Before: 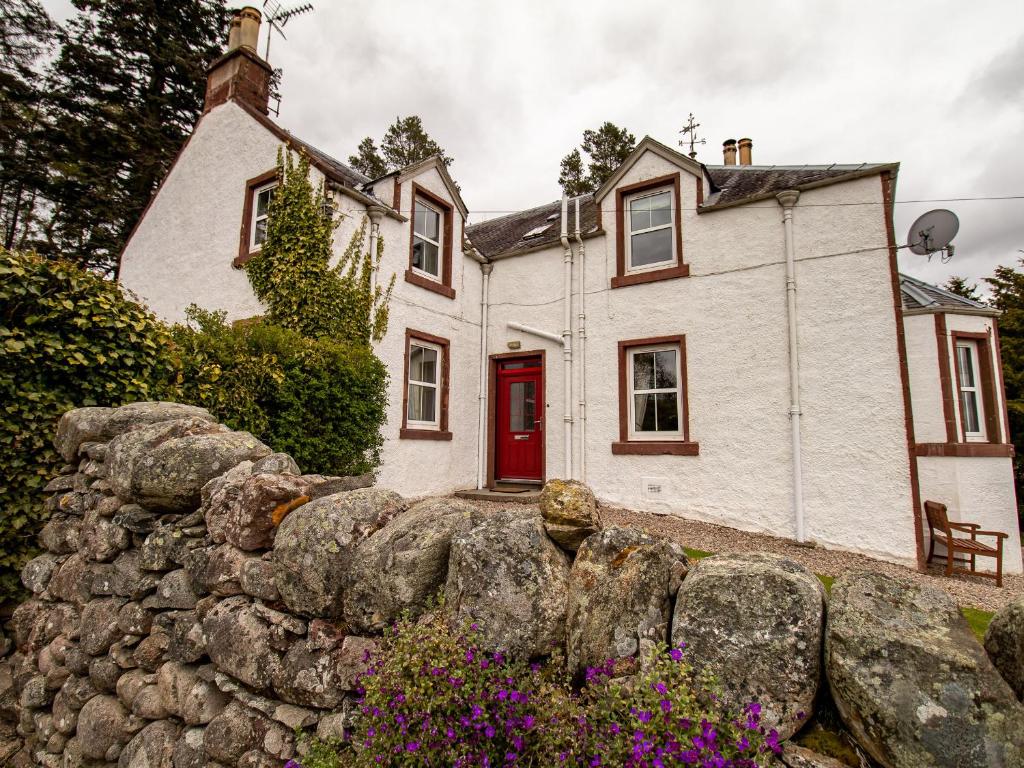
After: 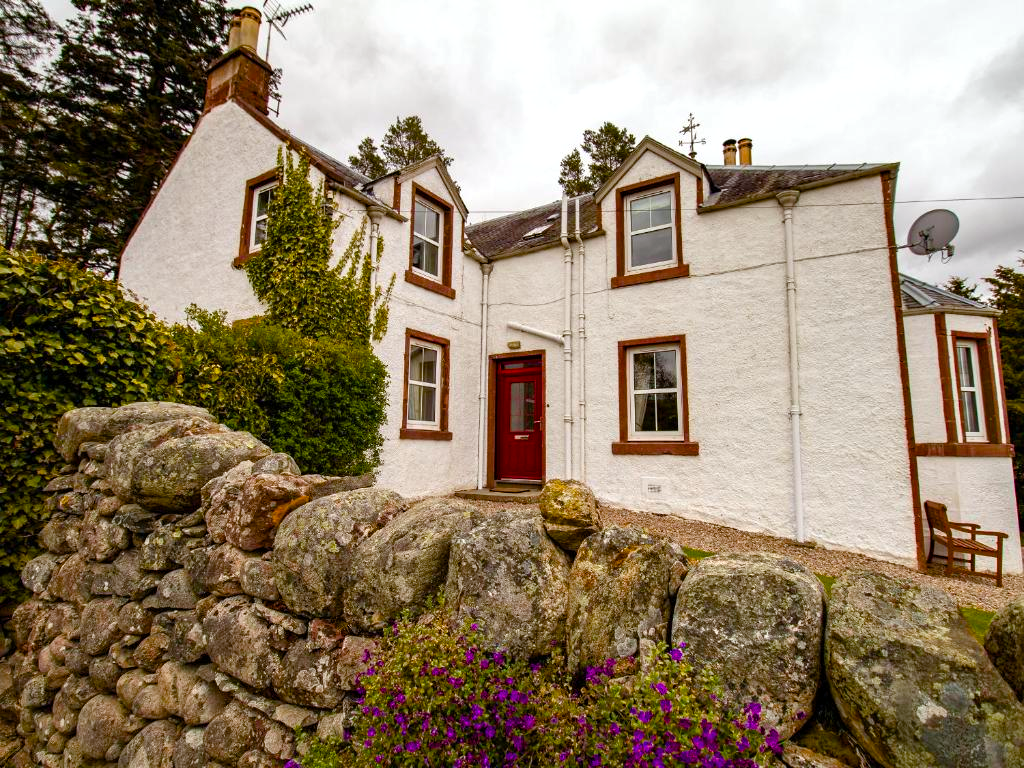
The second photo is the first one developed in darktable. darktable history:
white balance: red 0.986, blue 1.01
color balance rgb: perceptual saturation grading › global saturation 45%, perceptual saturation grading › highlights -25%, perceptual saturation grading › shadows 50%, perceptual brilliance grading › global brilliance 3%, global vibrance 3%
